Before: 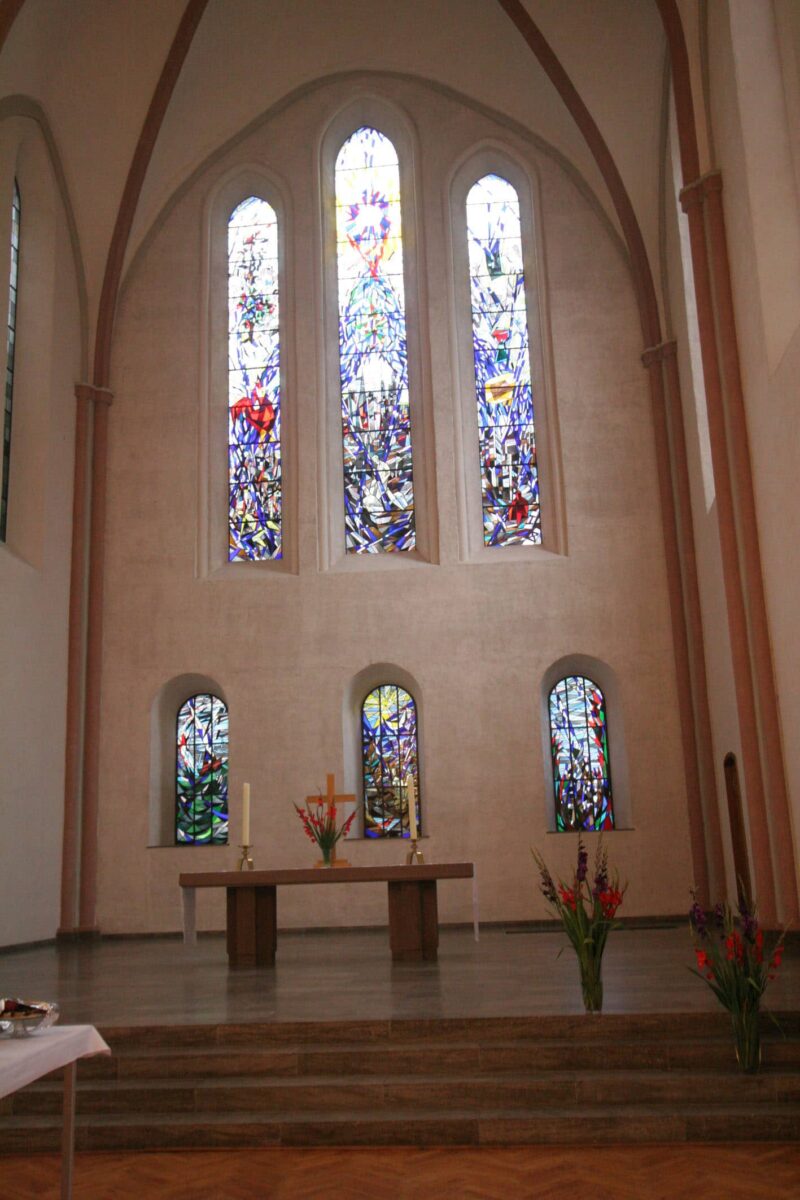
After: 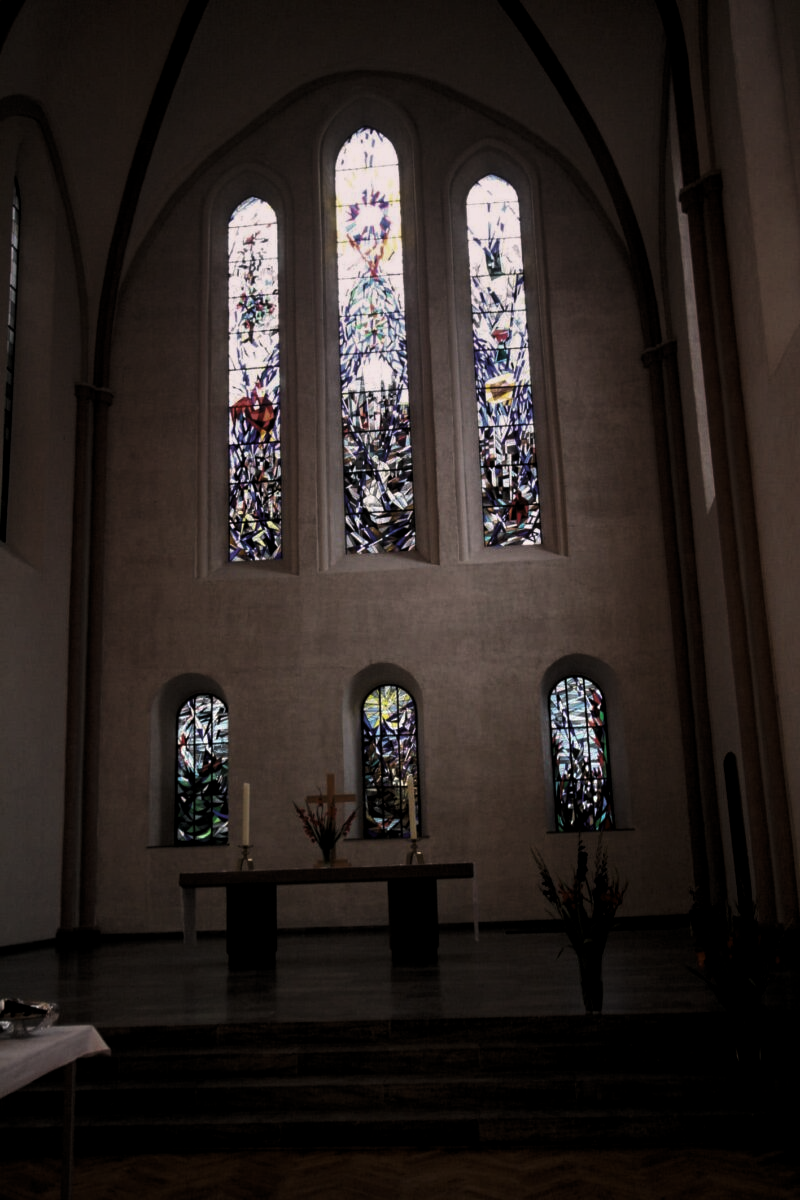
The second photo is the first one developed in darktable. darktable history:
levels: mode automatic, black 8.58%, gray 59.42%, levels [0, 0.445, 1]
graduated density: density 0.38 EV, hardness 21%, rotation -6.11°, saturation 32%
